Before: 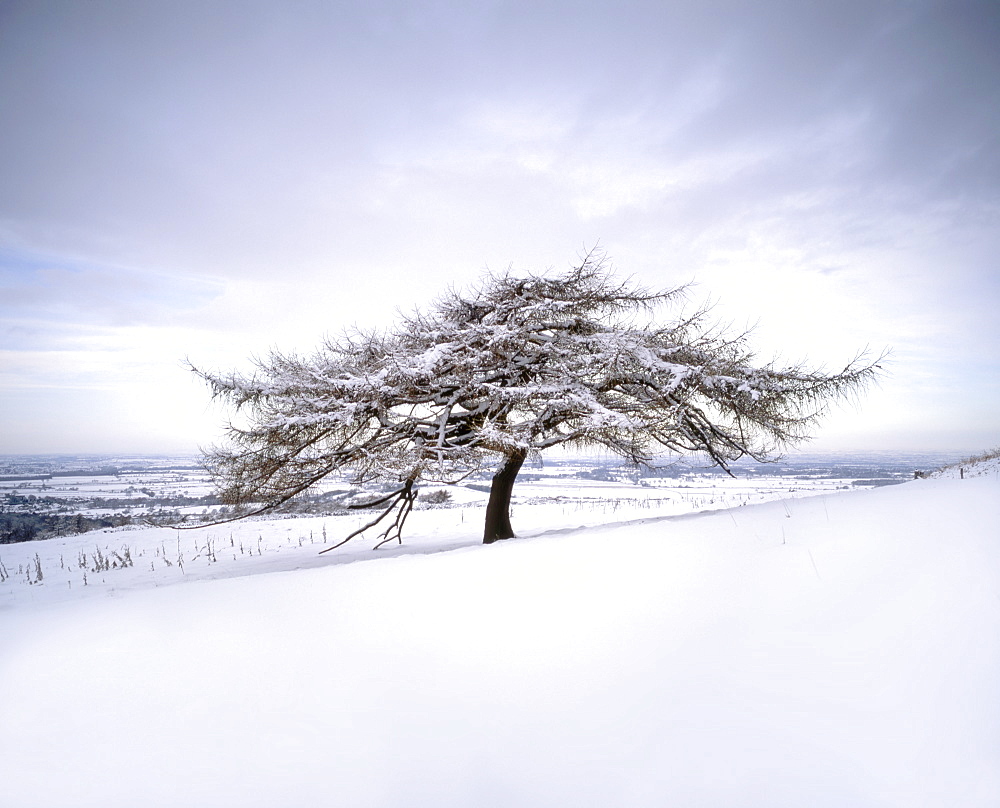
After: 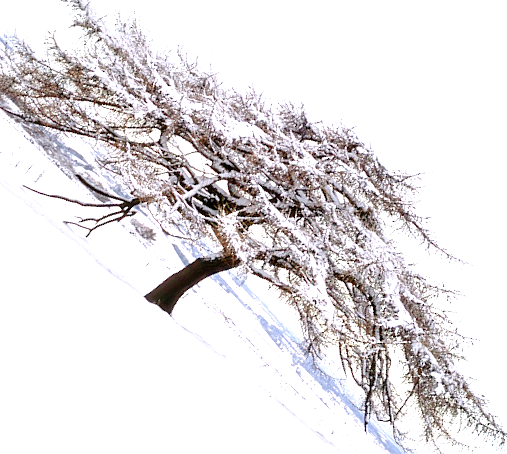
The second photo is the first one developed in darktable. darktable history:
exposure: exposure 0.769 EV, compensate highlight preservation false
crop and rotate: angle -46.07°, top 16.555%, right 0.822%, bottom 11.743%
